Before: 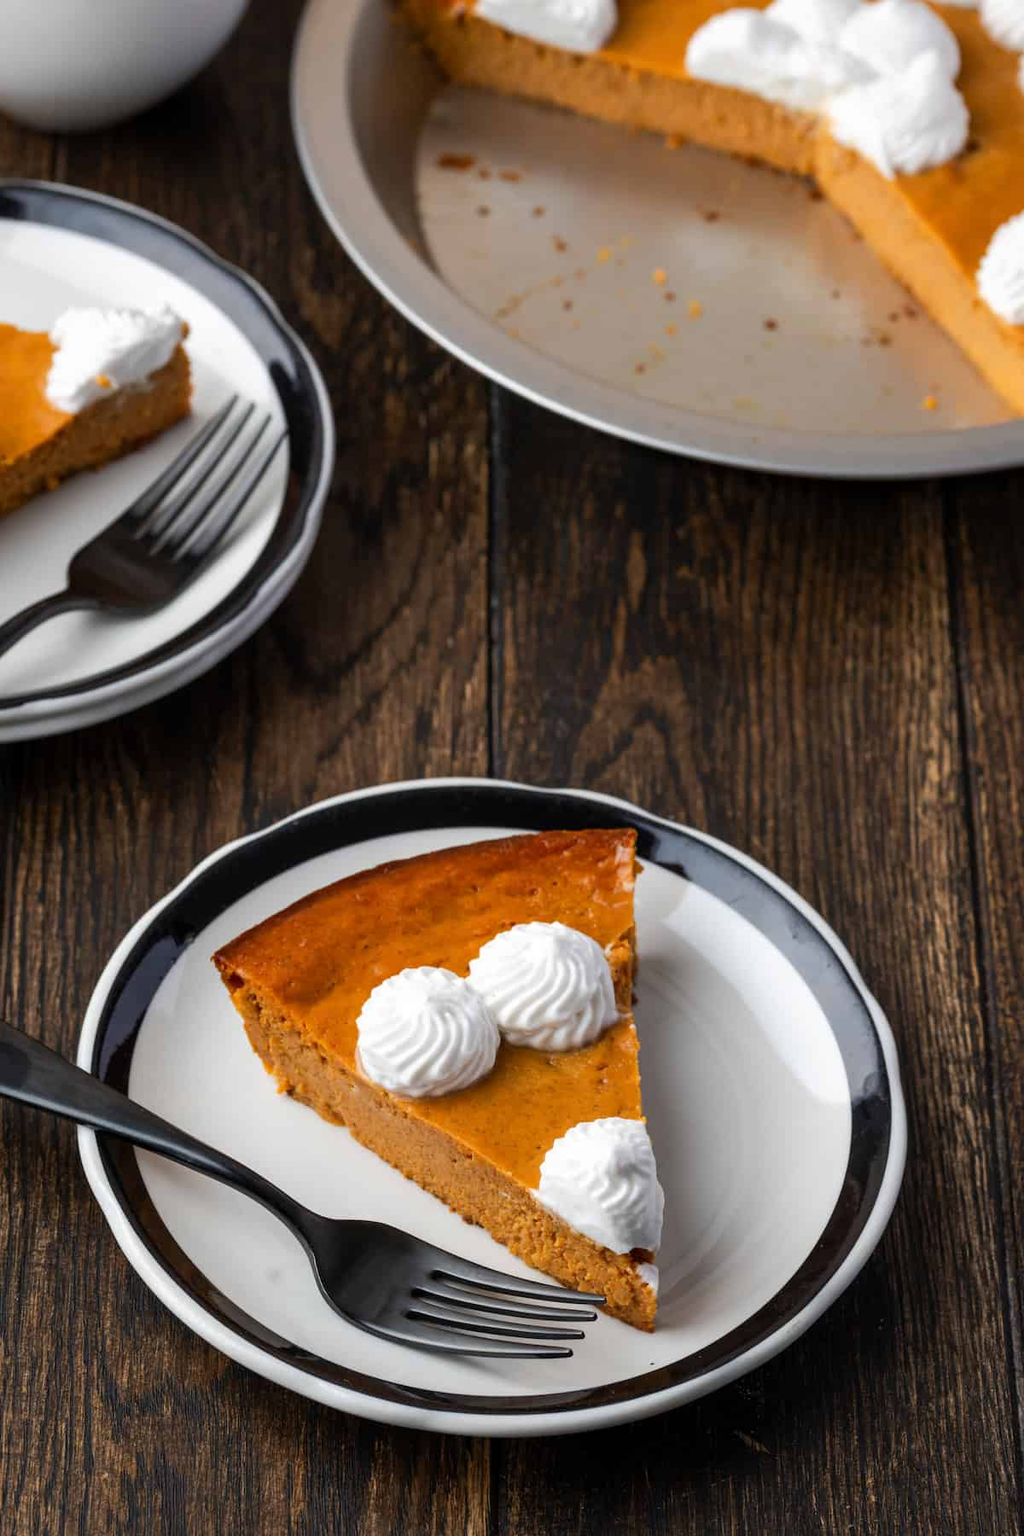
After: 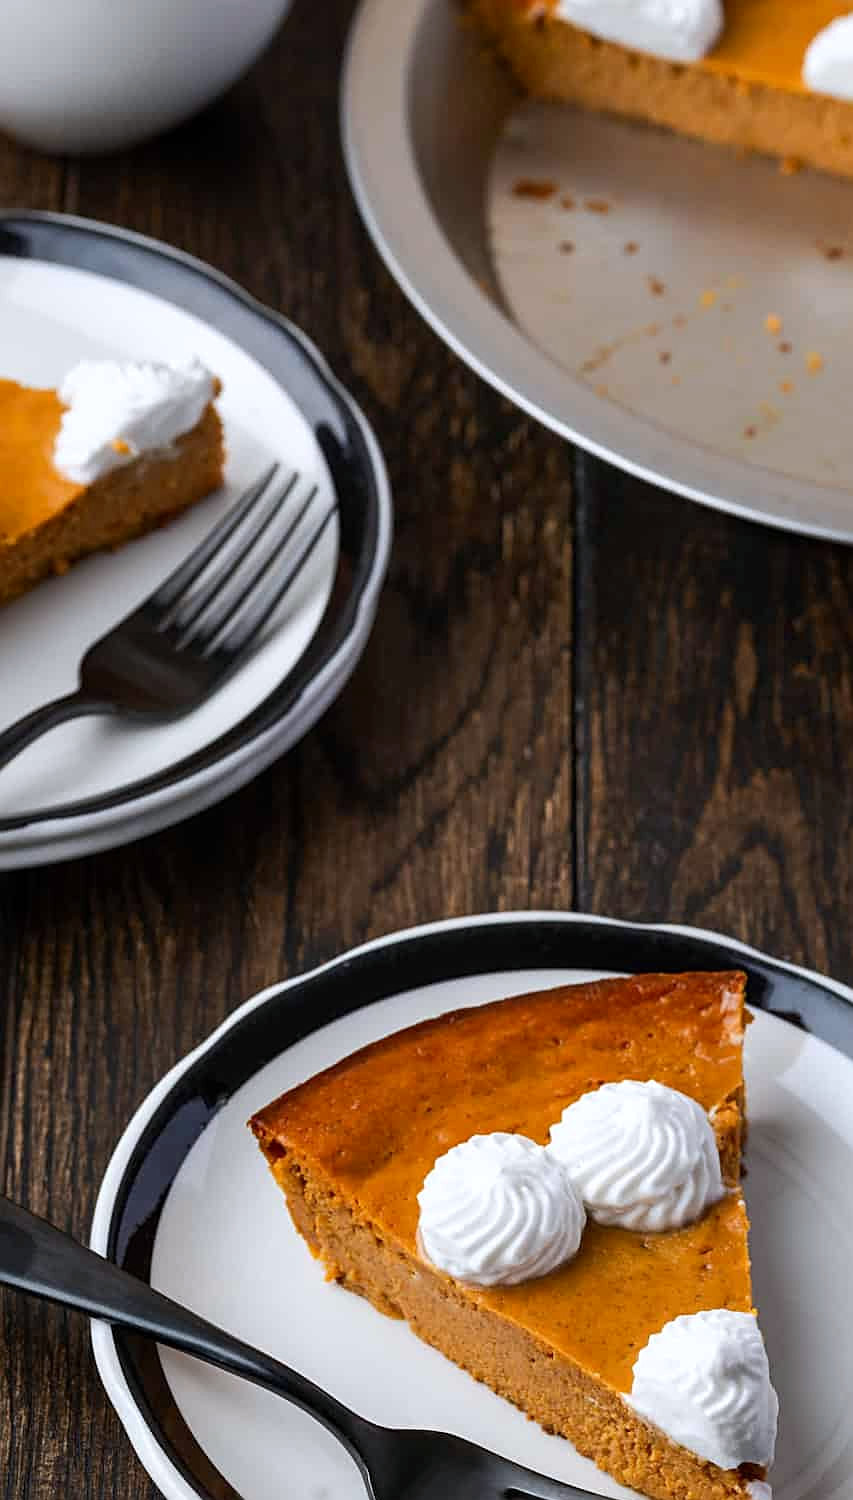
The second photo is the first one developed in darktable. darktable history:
crop: right 28.885%, bottom 16.626%
sharpen: on, module defaults
contrast brightness saturation: contrast 0.08, saturation 0.02
white balance: red 0.983, blue 1.036
